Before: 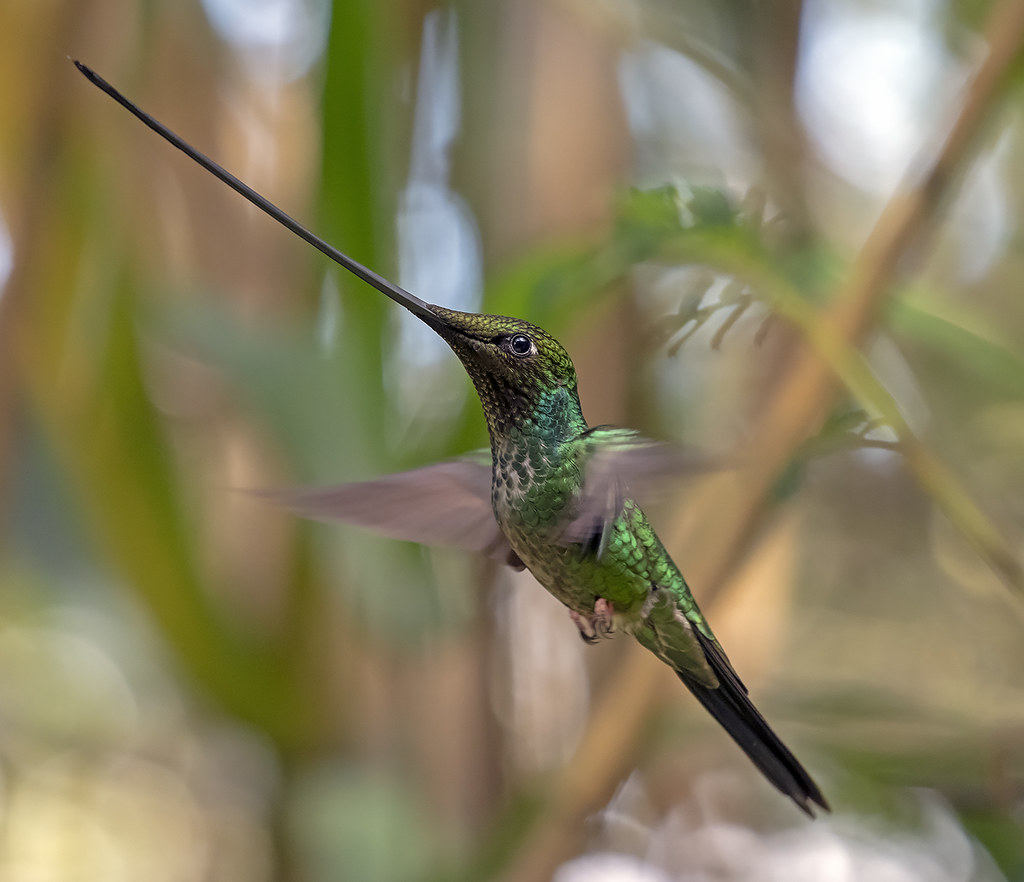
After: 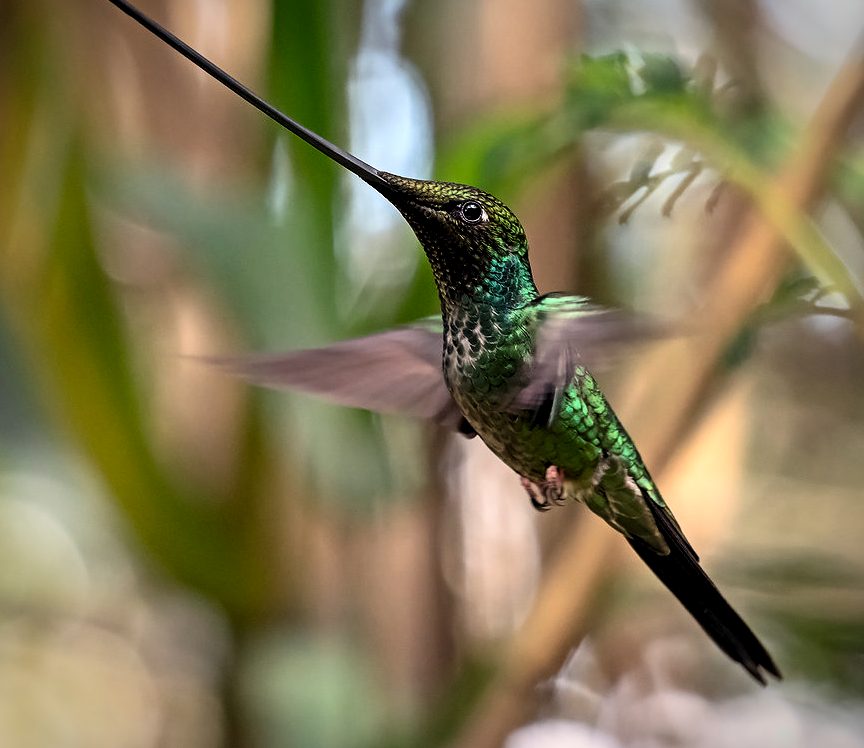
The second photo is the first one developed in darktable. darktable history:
vignetting: brightness -0.563, saturation -0.003, center (-0.01, 0), automatic ratio true, unbound false
crop and rotate: left 4.875%, top 15.191%, right 10.686%
contrast brightness saturation: contrast 0.27
levels: levels [0.062, 0.494, 0.925]
